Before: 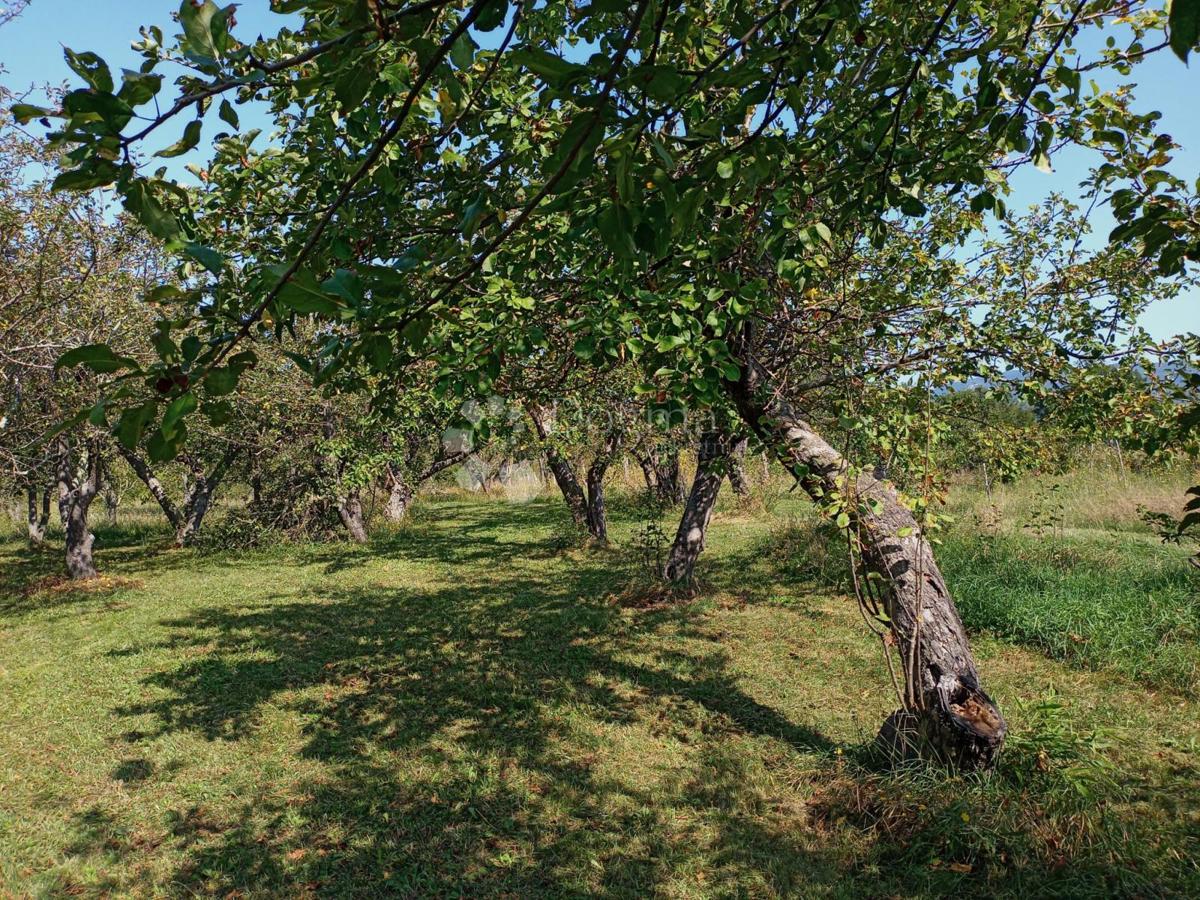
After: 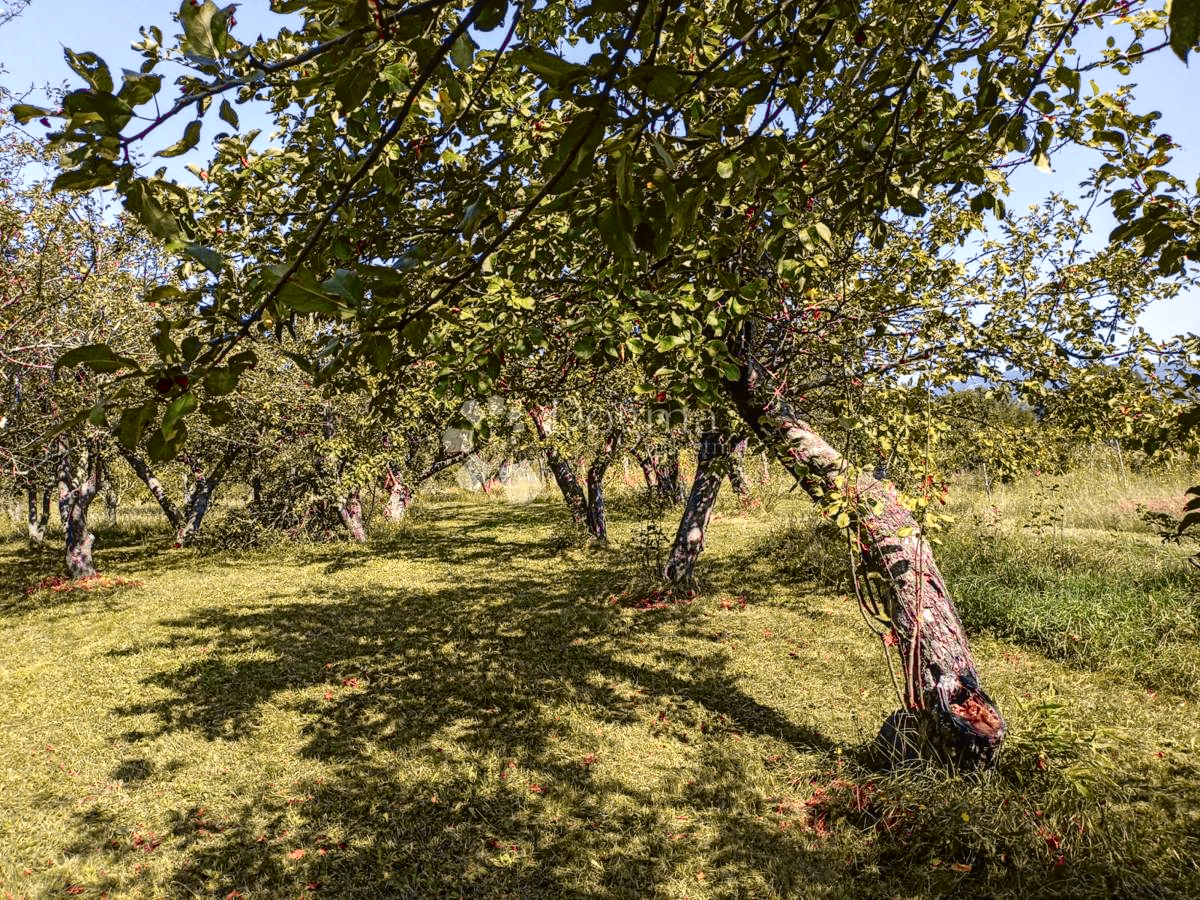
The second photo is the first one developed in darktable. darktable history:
local contrast: on, module defaults
tone curve: curves: ch0 [(0, 0.036) (0.119, 0.115) (0.466, 0.498) (0.715, 0.767) (0.817, 0.865) (1, 0.998)]; ch1 [(0, 0) (0.377, 0.424) (0.442, 0.491) (0.487, 0.502) (0.514, 0.512) (0.536, 0.577) (0.66, 0.724) (1, 1)]; ch2 [(0, 0) (0.38, 0.405) (0.463, 0.443) (0.492, 0.486) (0.526, 0.541) (0.578, 0.598) (1, 1)], color space Lab, independent channels, preserve colors none
exposure: black level correction 0.003, exposure 0.387 EV, compensate exposure bias true, compensate highlight preservation false
